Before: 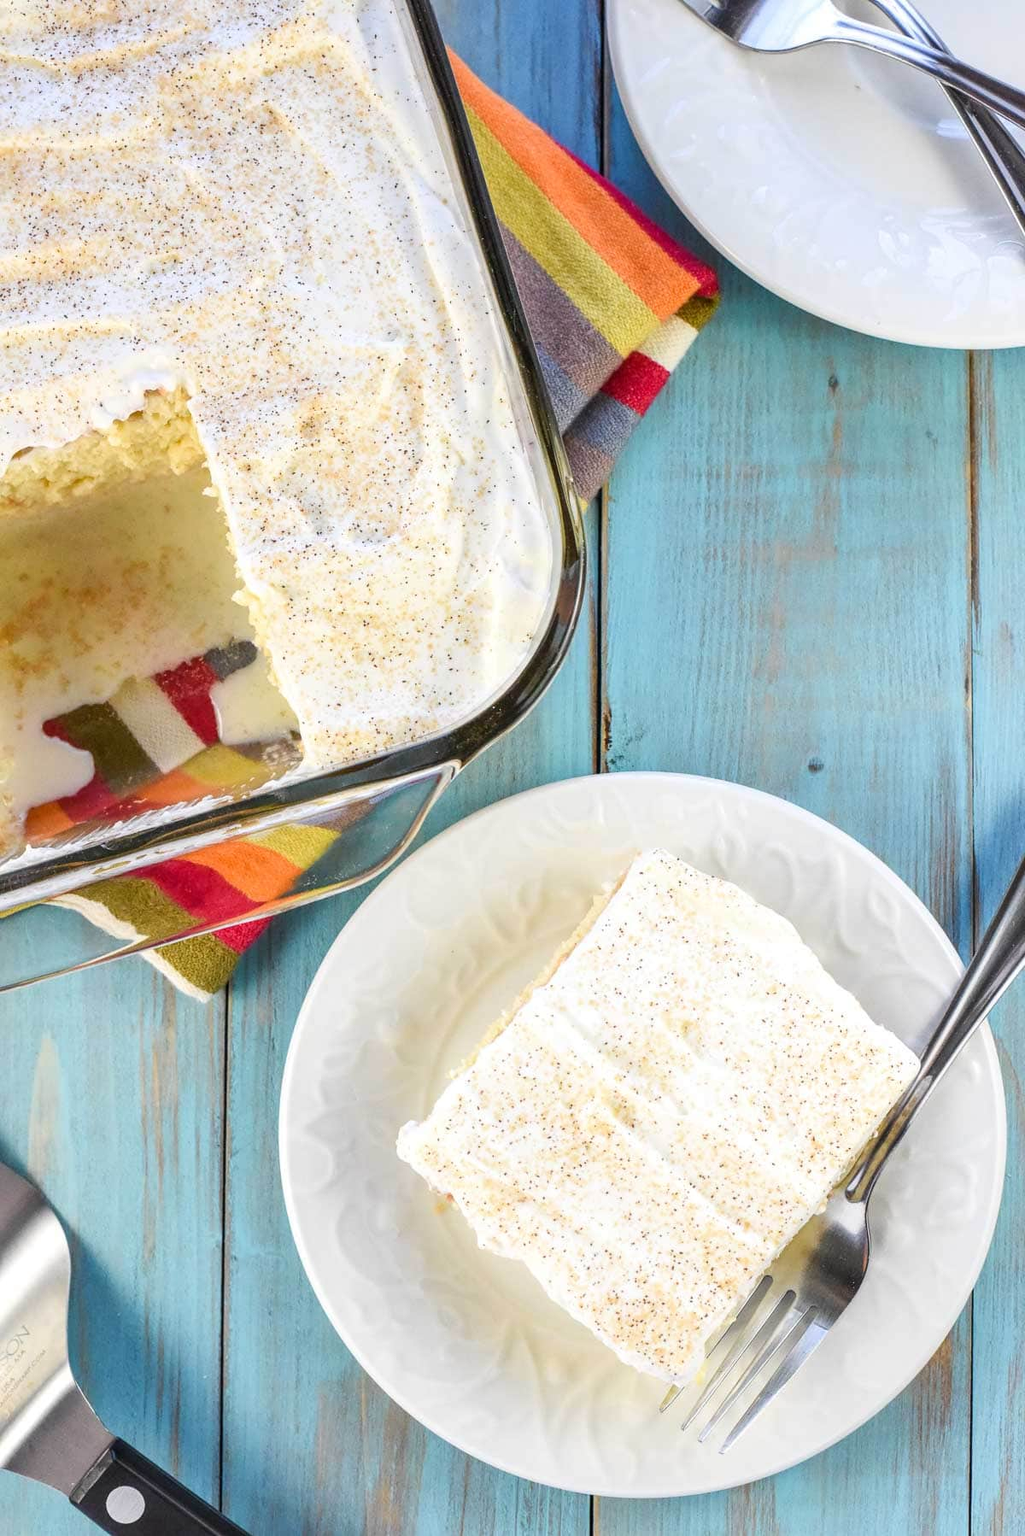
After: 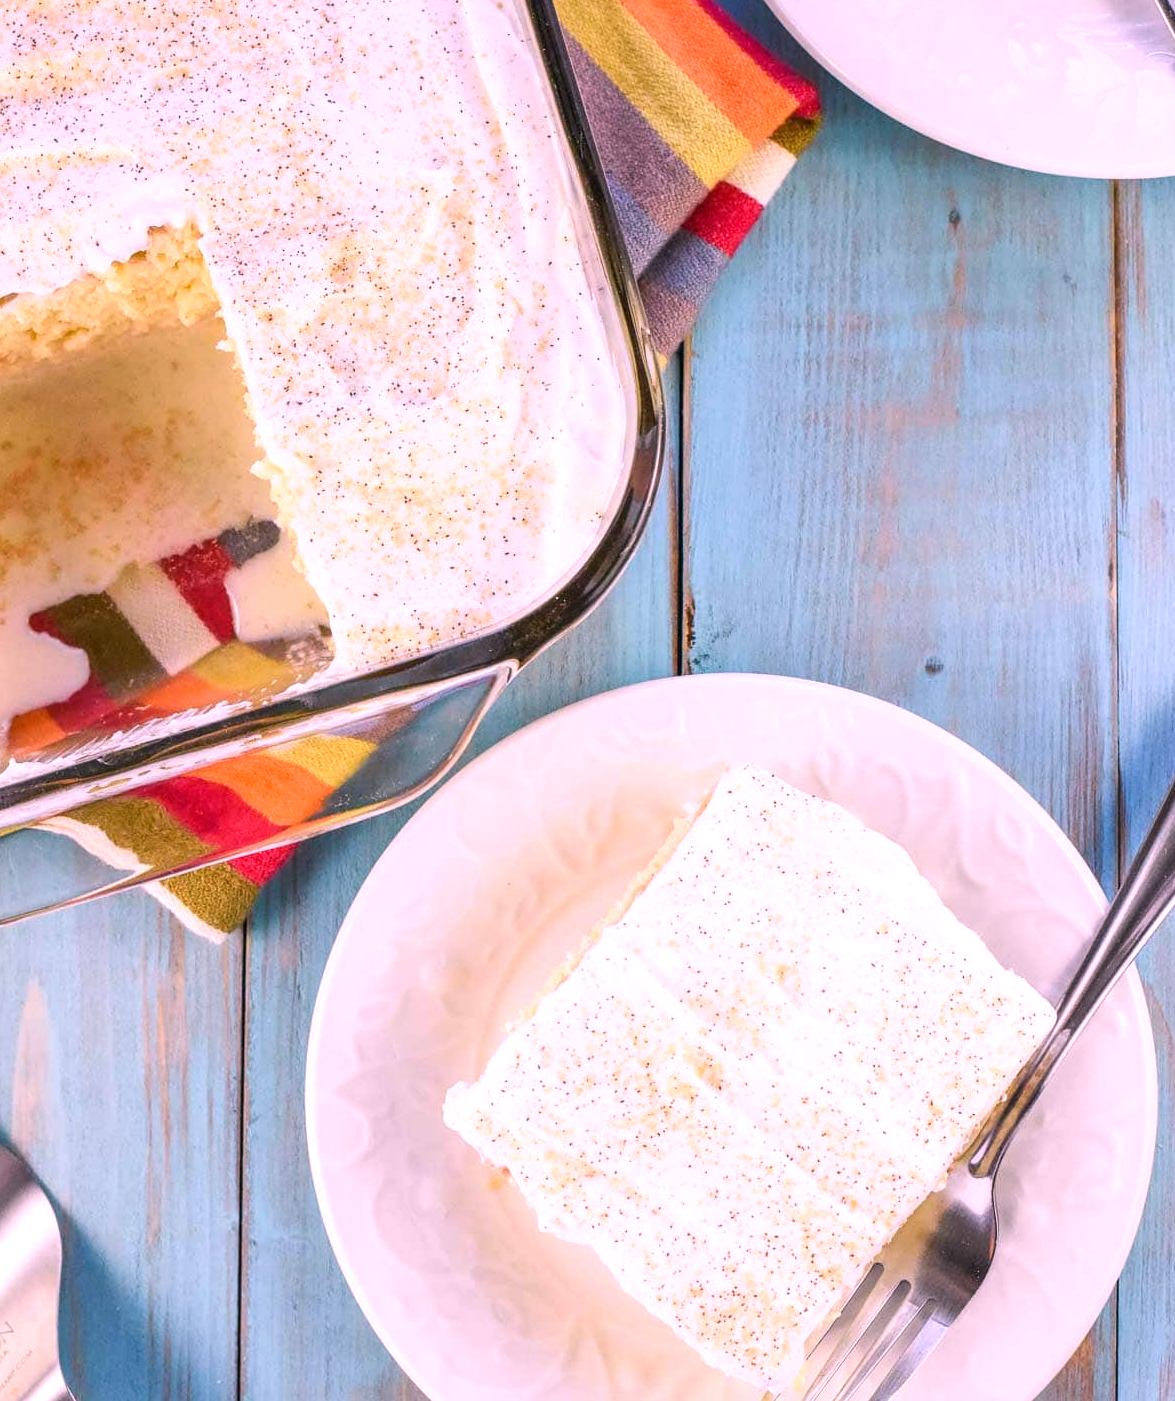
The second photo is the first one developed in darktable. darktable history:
white balance: red 1.188, blue 1.11
crop and rotate: left 1.814%, top 12.818%, right 0.25%, bottom 9.225%
